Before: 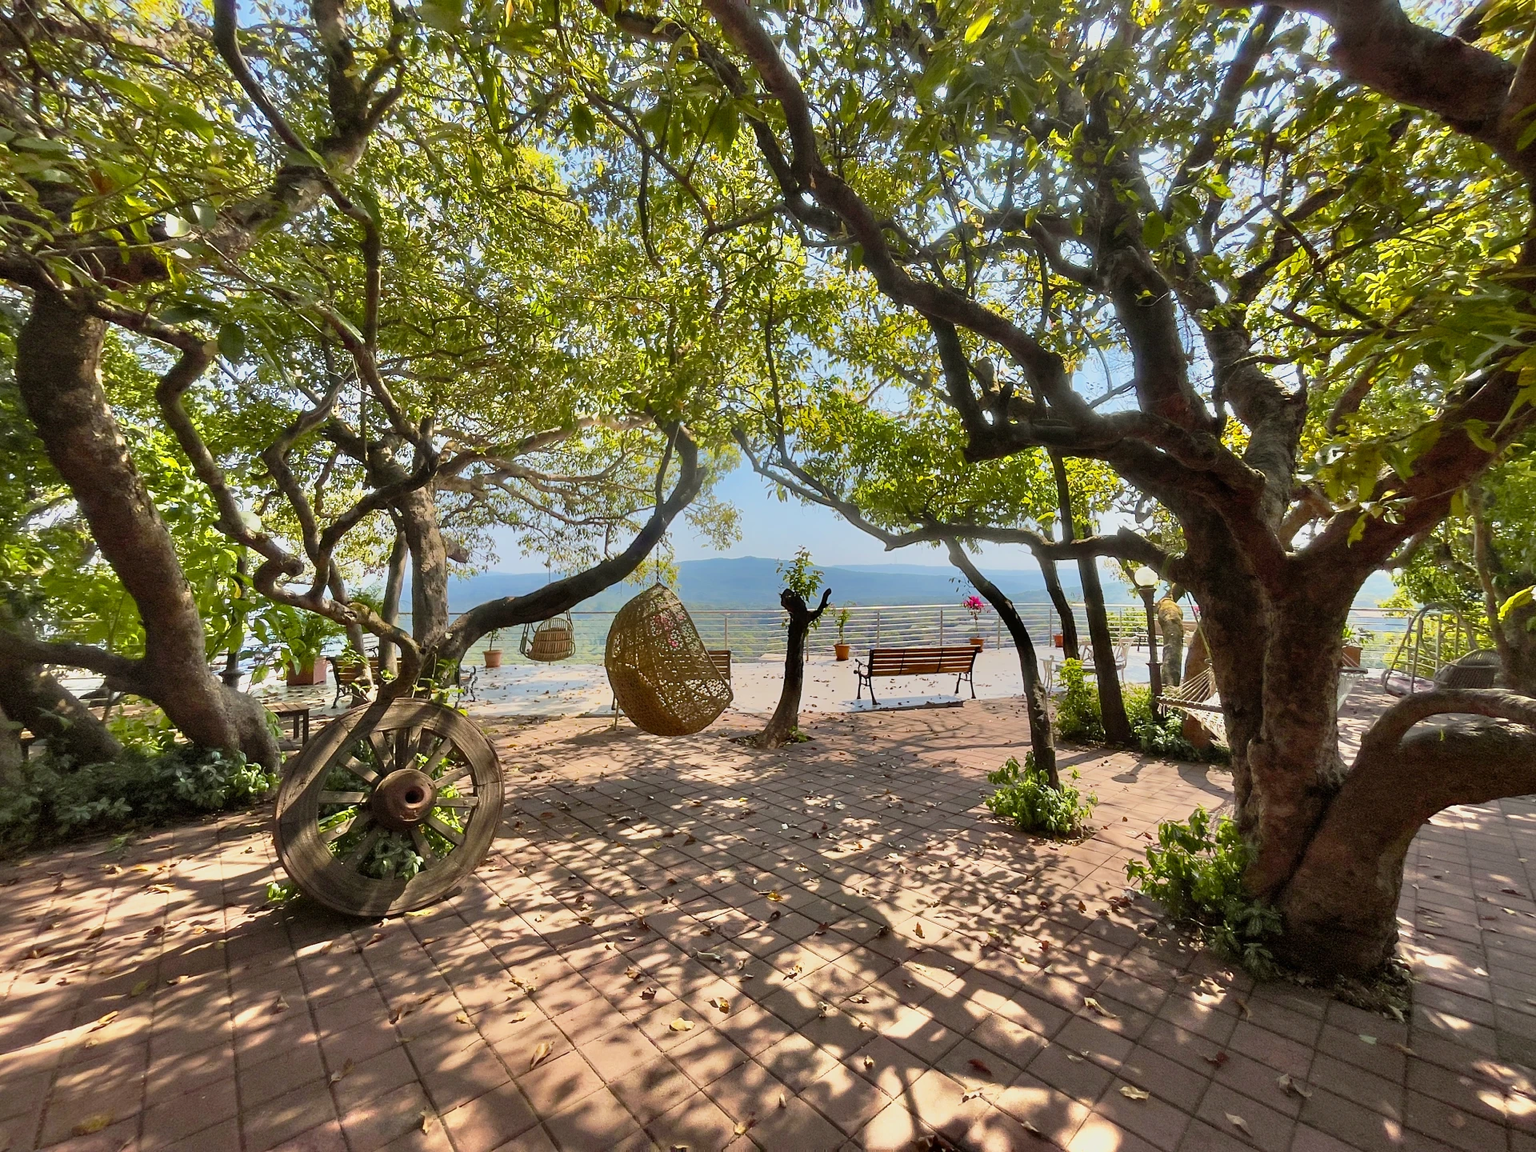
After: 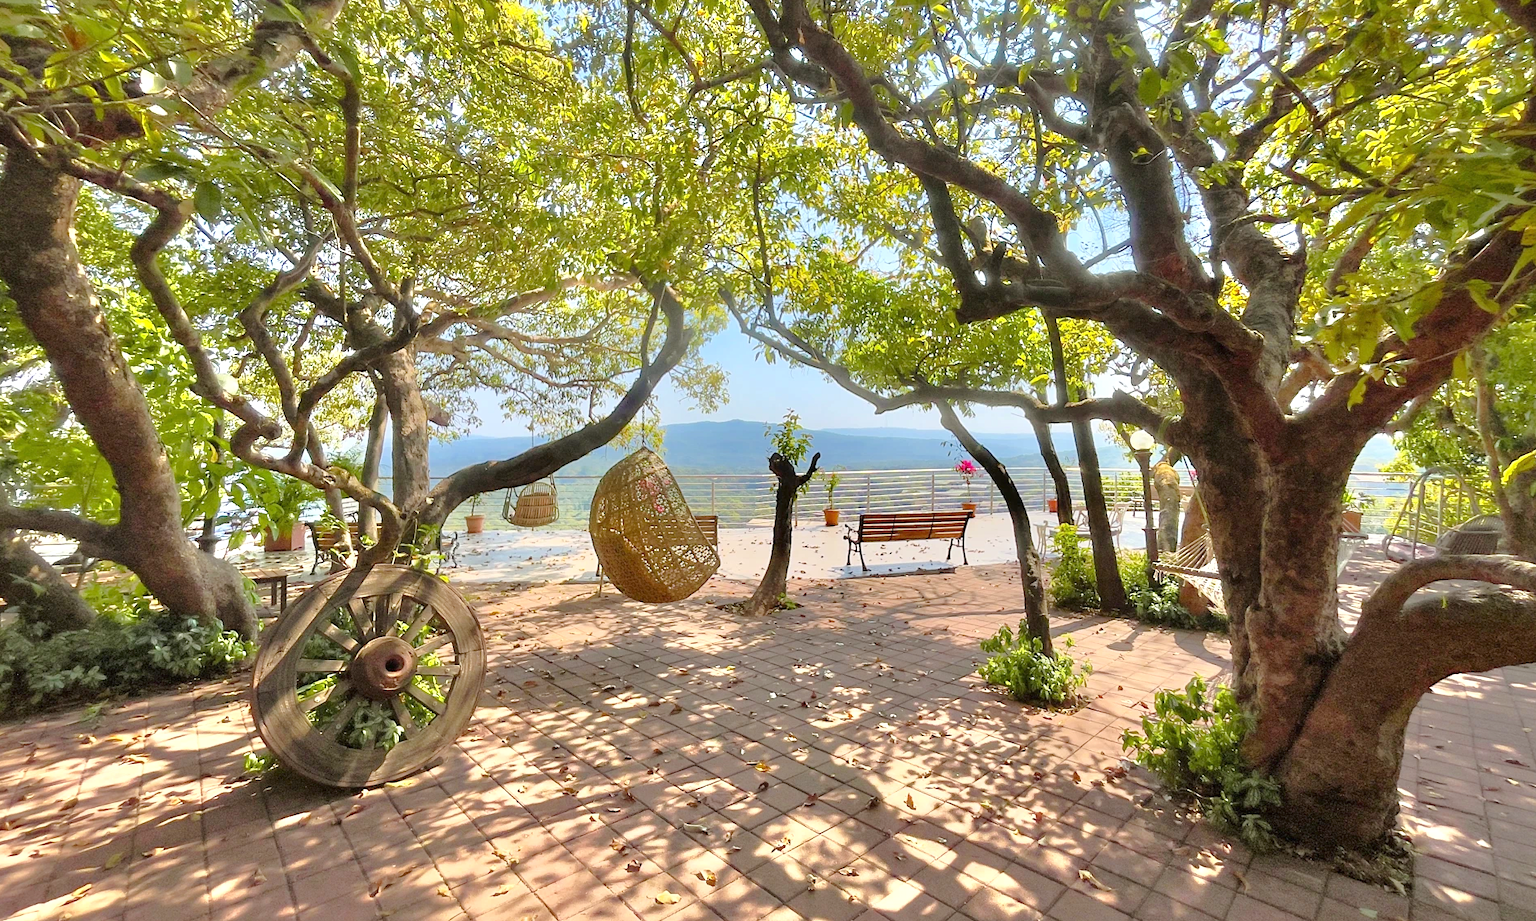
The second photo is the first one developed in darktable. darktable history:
exposure: black level correction 0, exposure 1.384 EV, compensate exposure bias true, compensate highlight preservation false
crop and rotate: left 1.829%, top 12.707%, right 0.246%, bottom 8.952%
tone equalizer: -8 EV -0.009 EV, -7 EV 0.043 EV, -6 EV -0.006 EV, -5 EV 0.004 EV, -4 EV -0.042 EV, -3 EV -0.234 EV, -2 EV -0.664 EV, -1 EV -0.994 EV, +0 EV -0.989 EV, edges refinement/feathering 500, mask exposure compensation -1.57 EV, preserve details no
